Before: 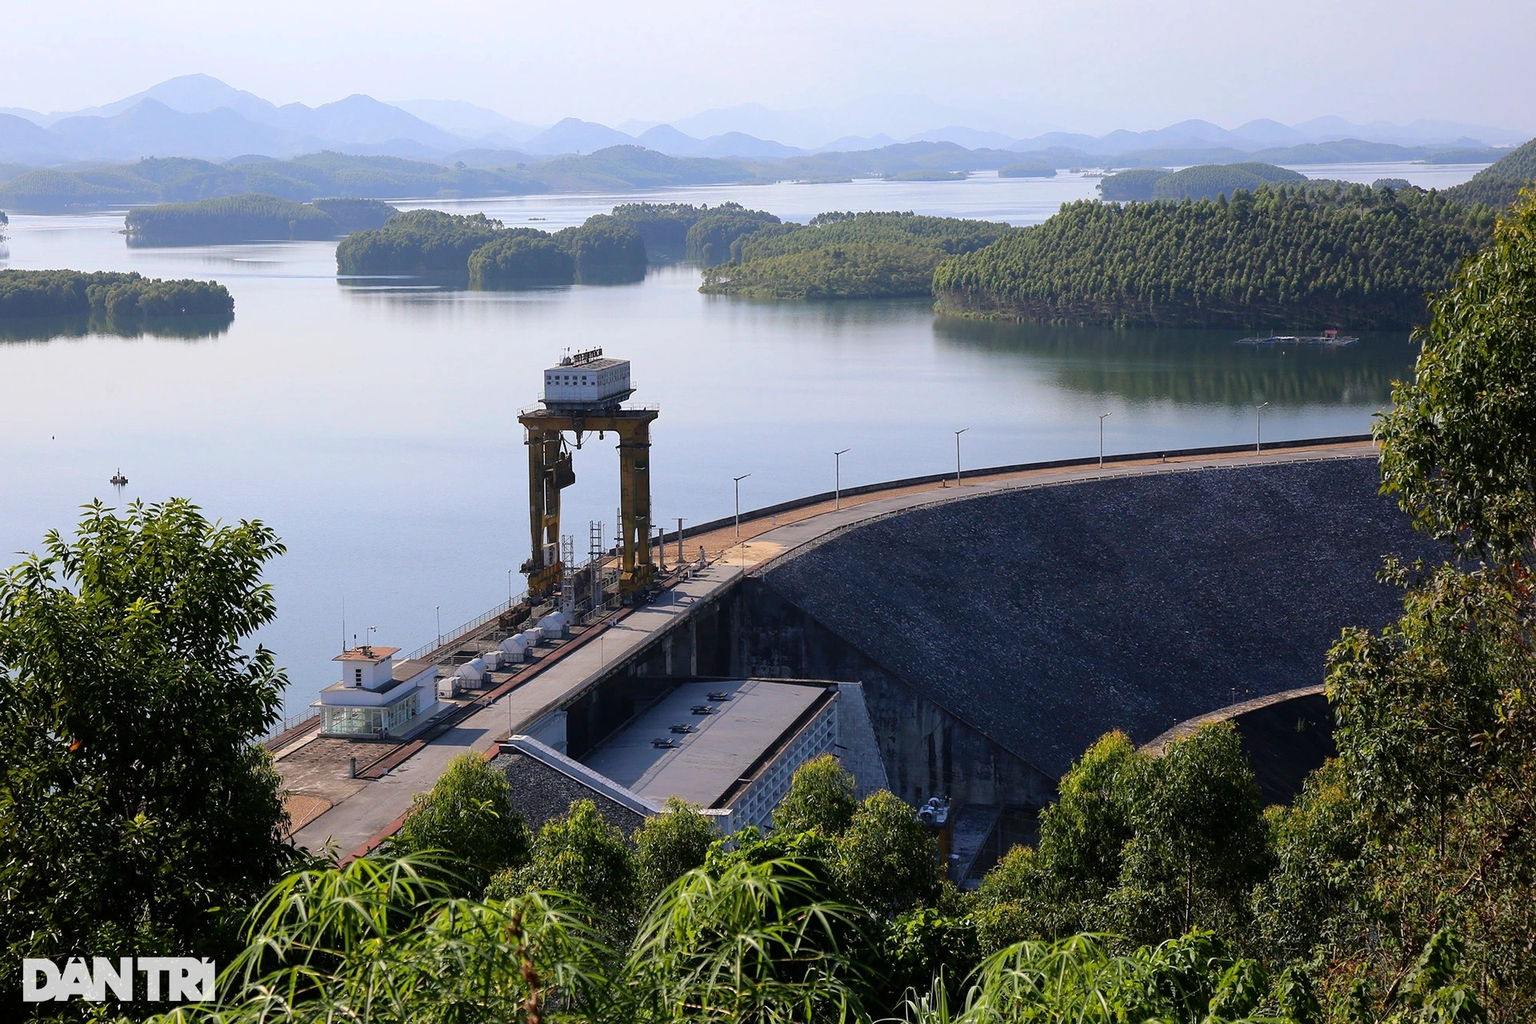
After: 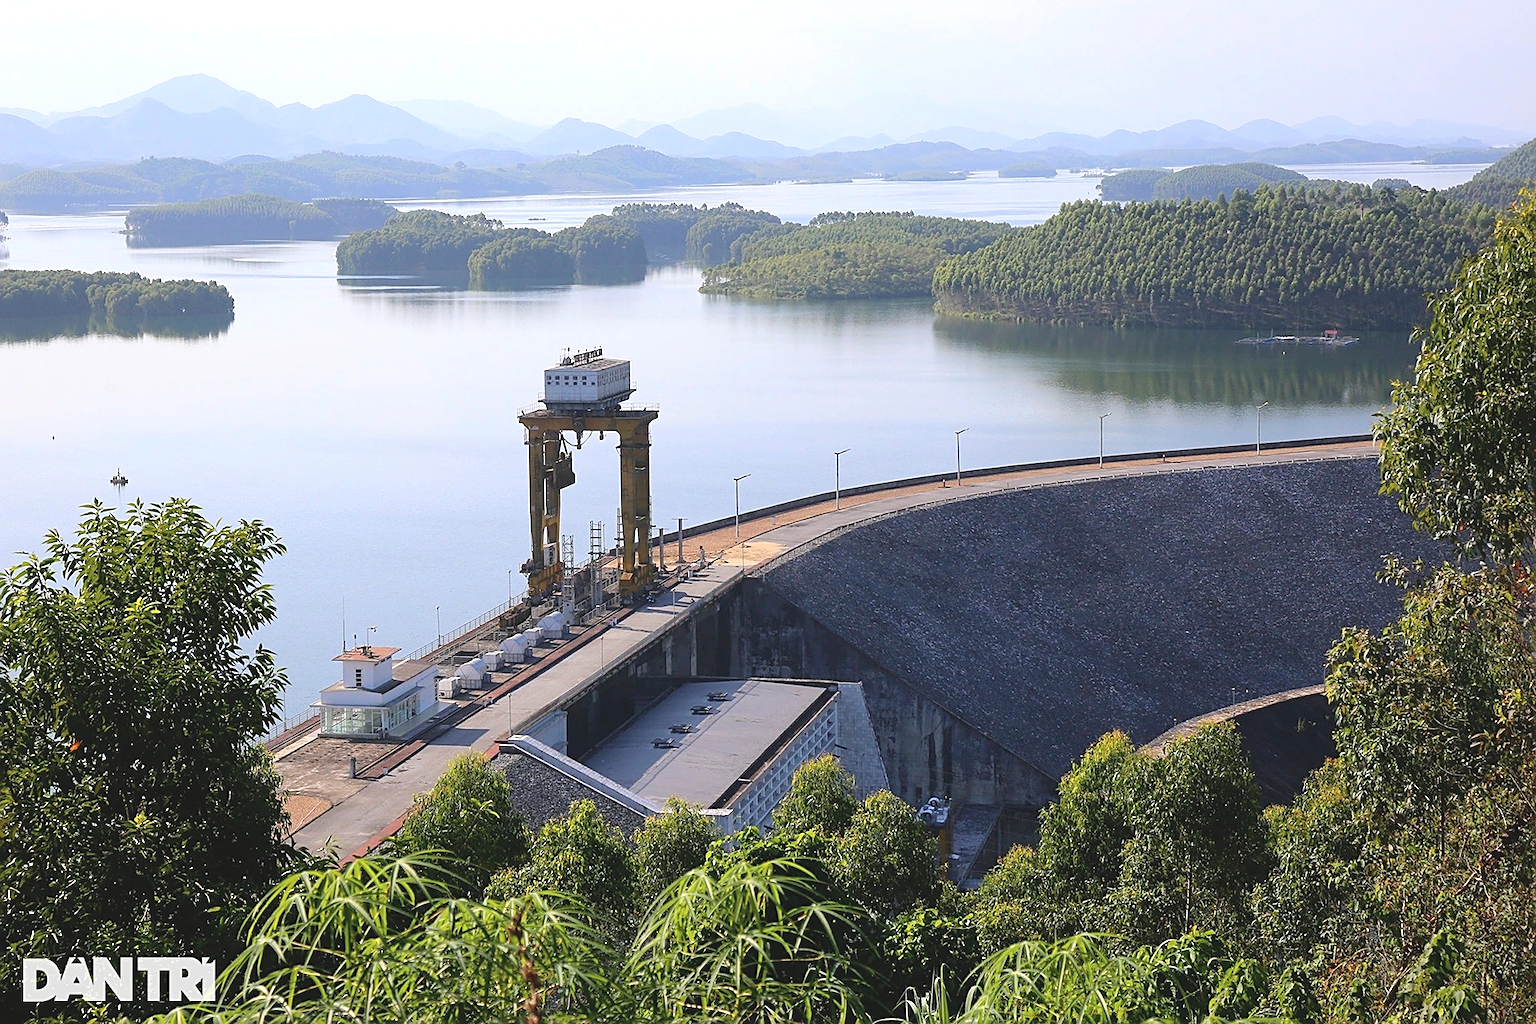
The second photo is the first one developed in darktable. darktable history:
exposure: exposure 0.608 EV, compensate exposure bias true, compensate highlight preservation false
contrast brightness saturation: contrast -0.161, brightness 0.041, saturation -0.122
sharpen: on, module defaults
